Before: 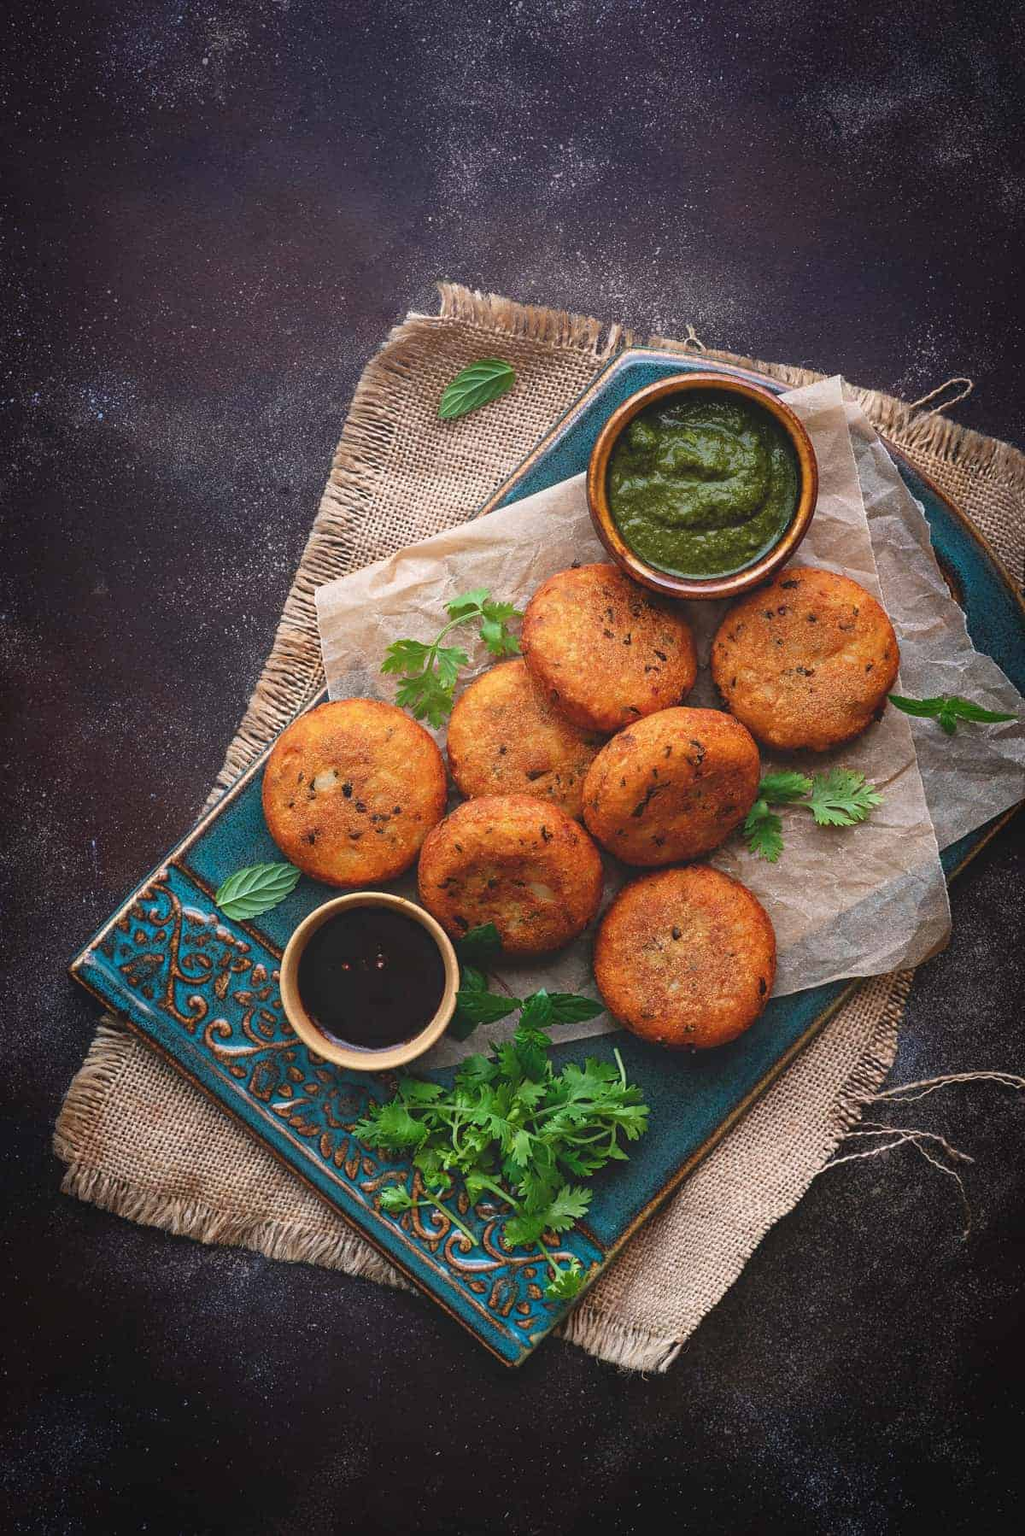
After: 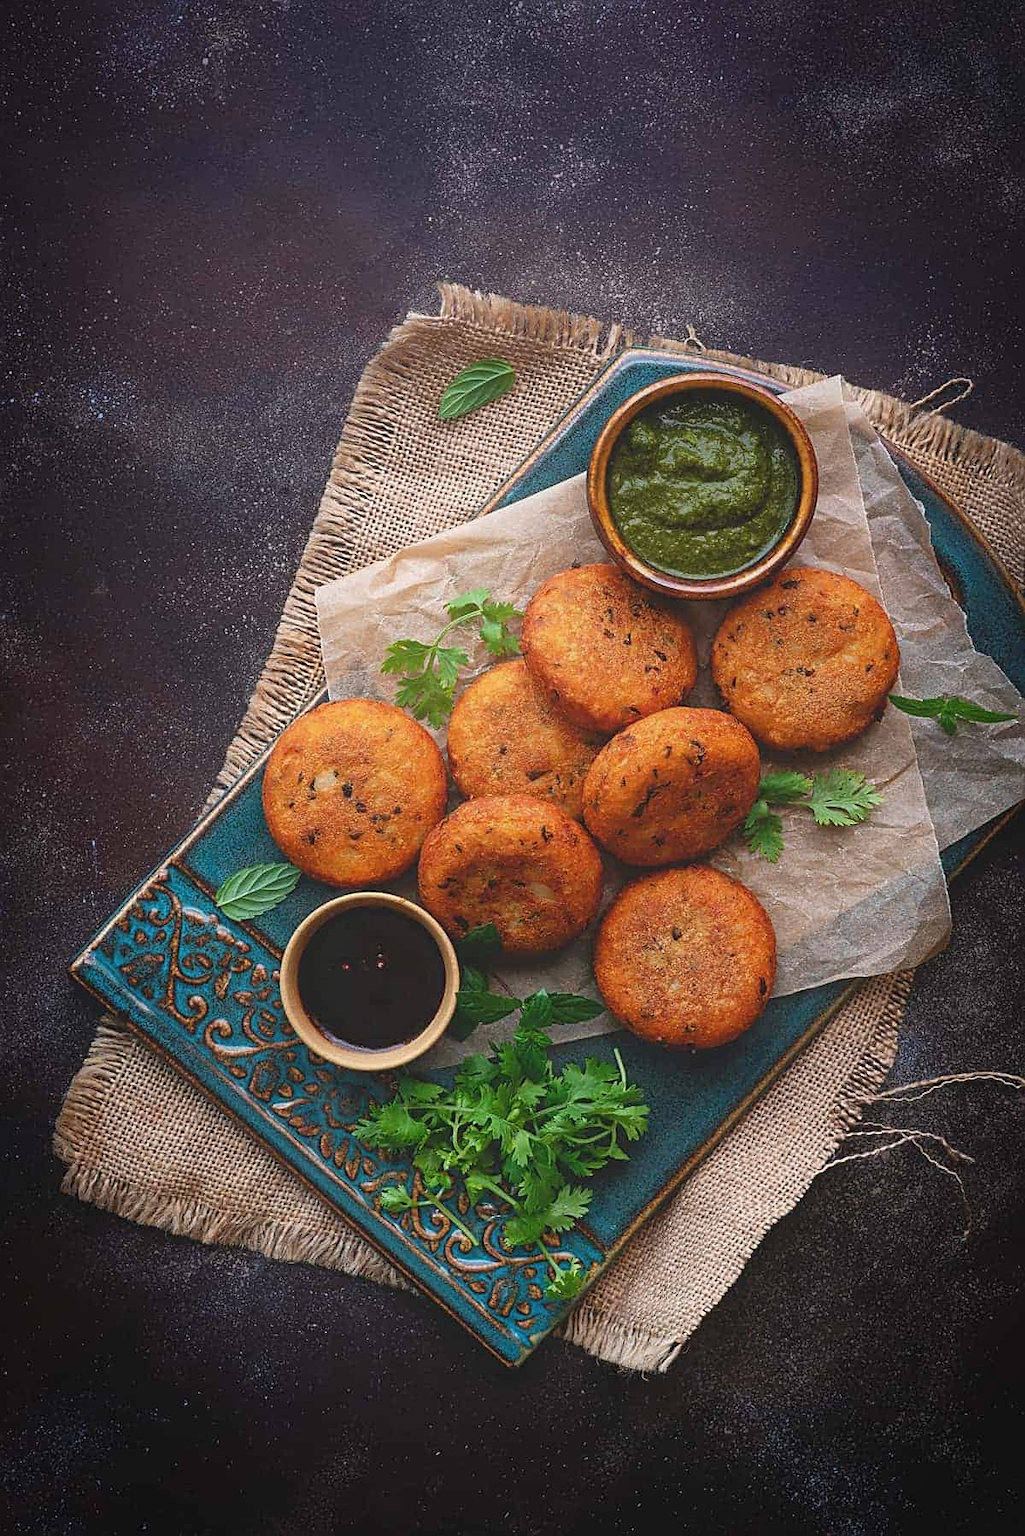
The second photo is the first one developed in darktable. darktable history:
contrast equalizer: octaves 7, y [[0.6 ×6], [0.55 ×6], [0 ×6], [0 ×6], [0 ×6]], mix -0.3
sharpen: on, module defaults
